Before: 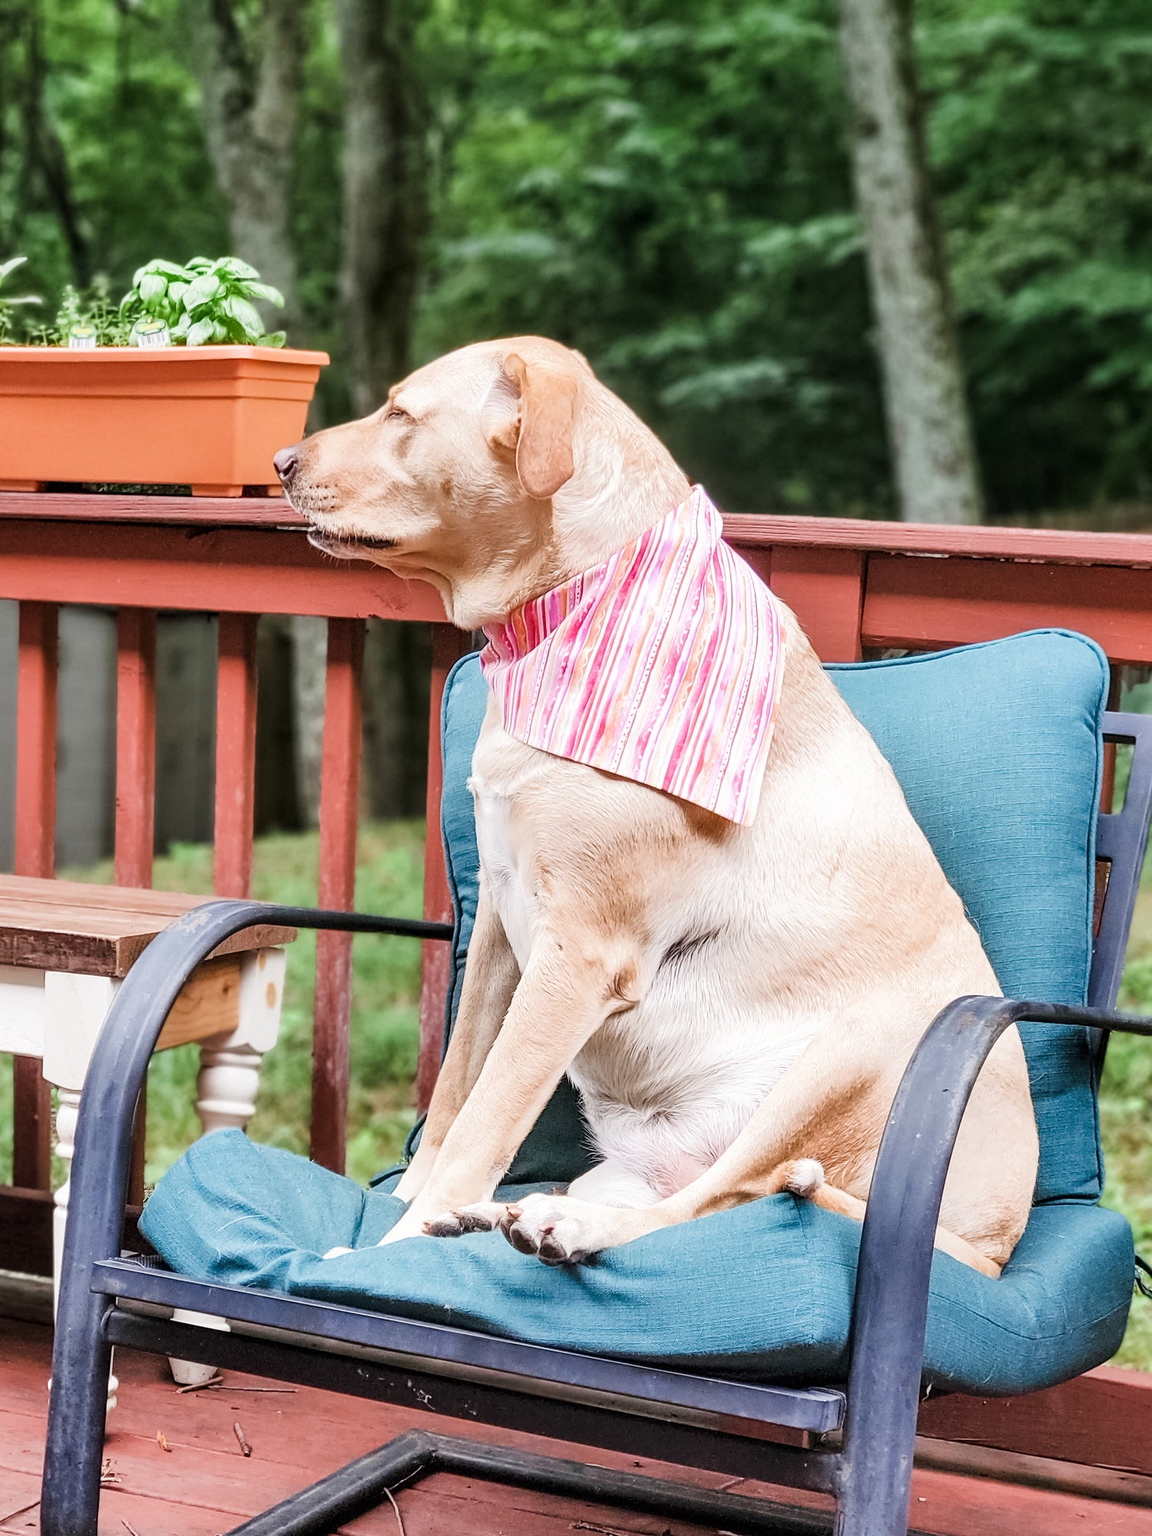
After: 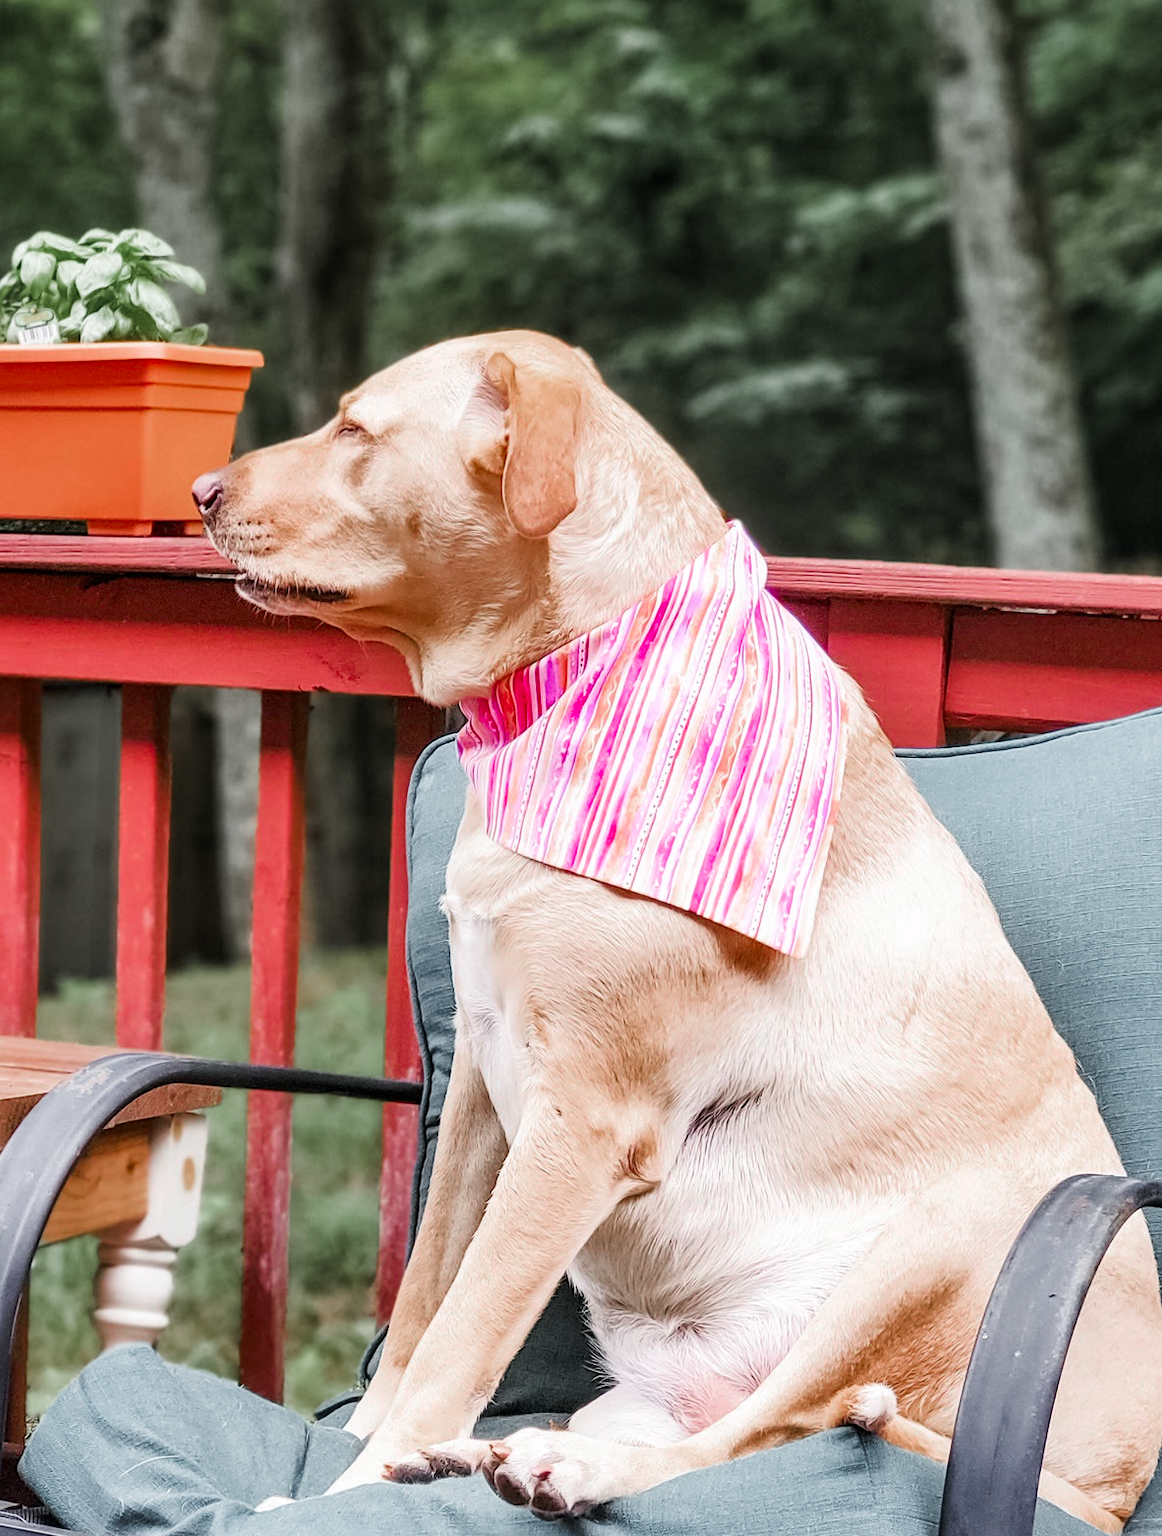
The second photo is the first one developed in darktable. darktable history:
color zones: curves: ch0 [(0, 0.48) (0.209, 0.398) (0.305, 0.332) (0.429, 0.493) (0.571, 0.5) (0.714, 0.5) (0.857, 0.5) (1, 0.48)]; ch1 [(0, 0.736) (0.143, 0.625) (0.225, 0.371) (0.429, 0.256) (0.571, 0.241) (0.714, 0.213) (0.857, 0.48) (1, 0.736)]; ch2 [(0, 0.448) (0.143, 0.498) (0.286, 0.5) (0.429, 0.5) (0.571, 0.5) (0.714, 0.5) (0.857, 0.5) (1, 0.448)]
crop and rotate: left 10.77%, top 5.1%, right 10.41%, bottom 16.76%
